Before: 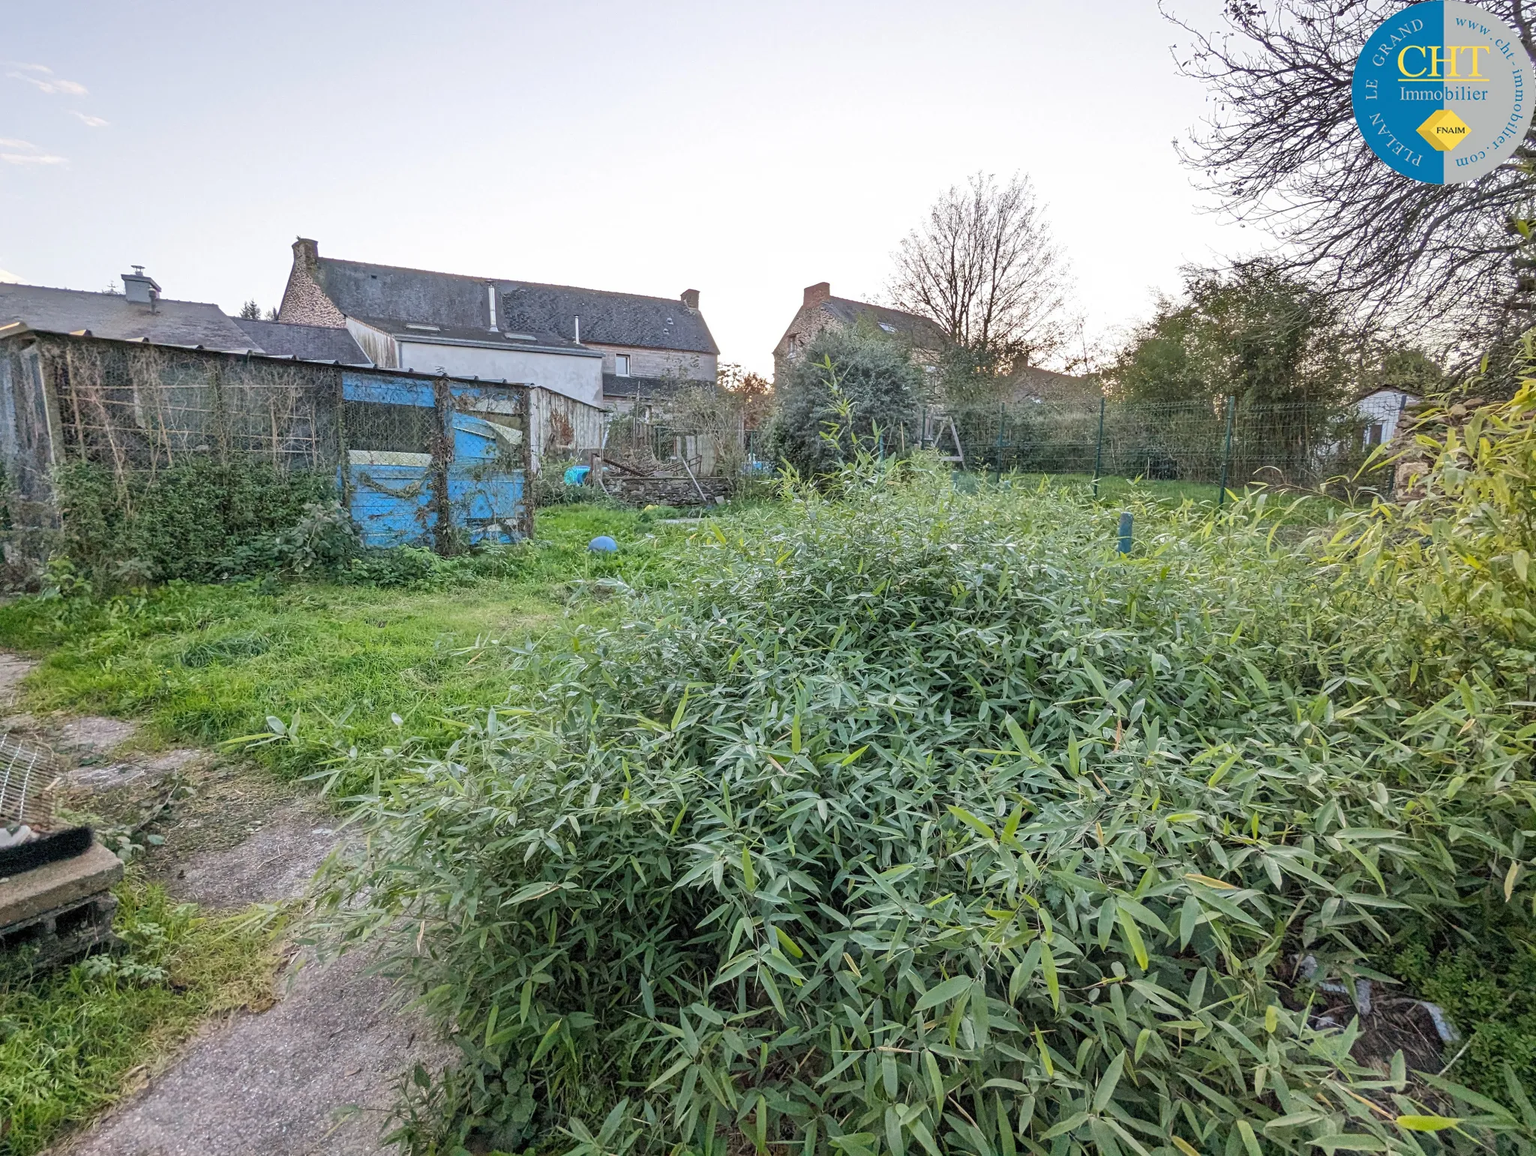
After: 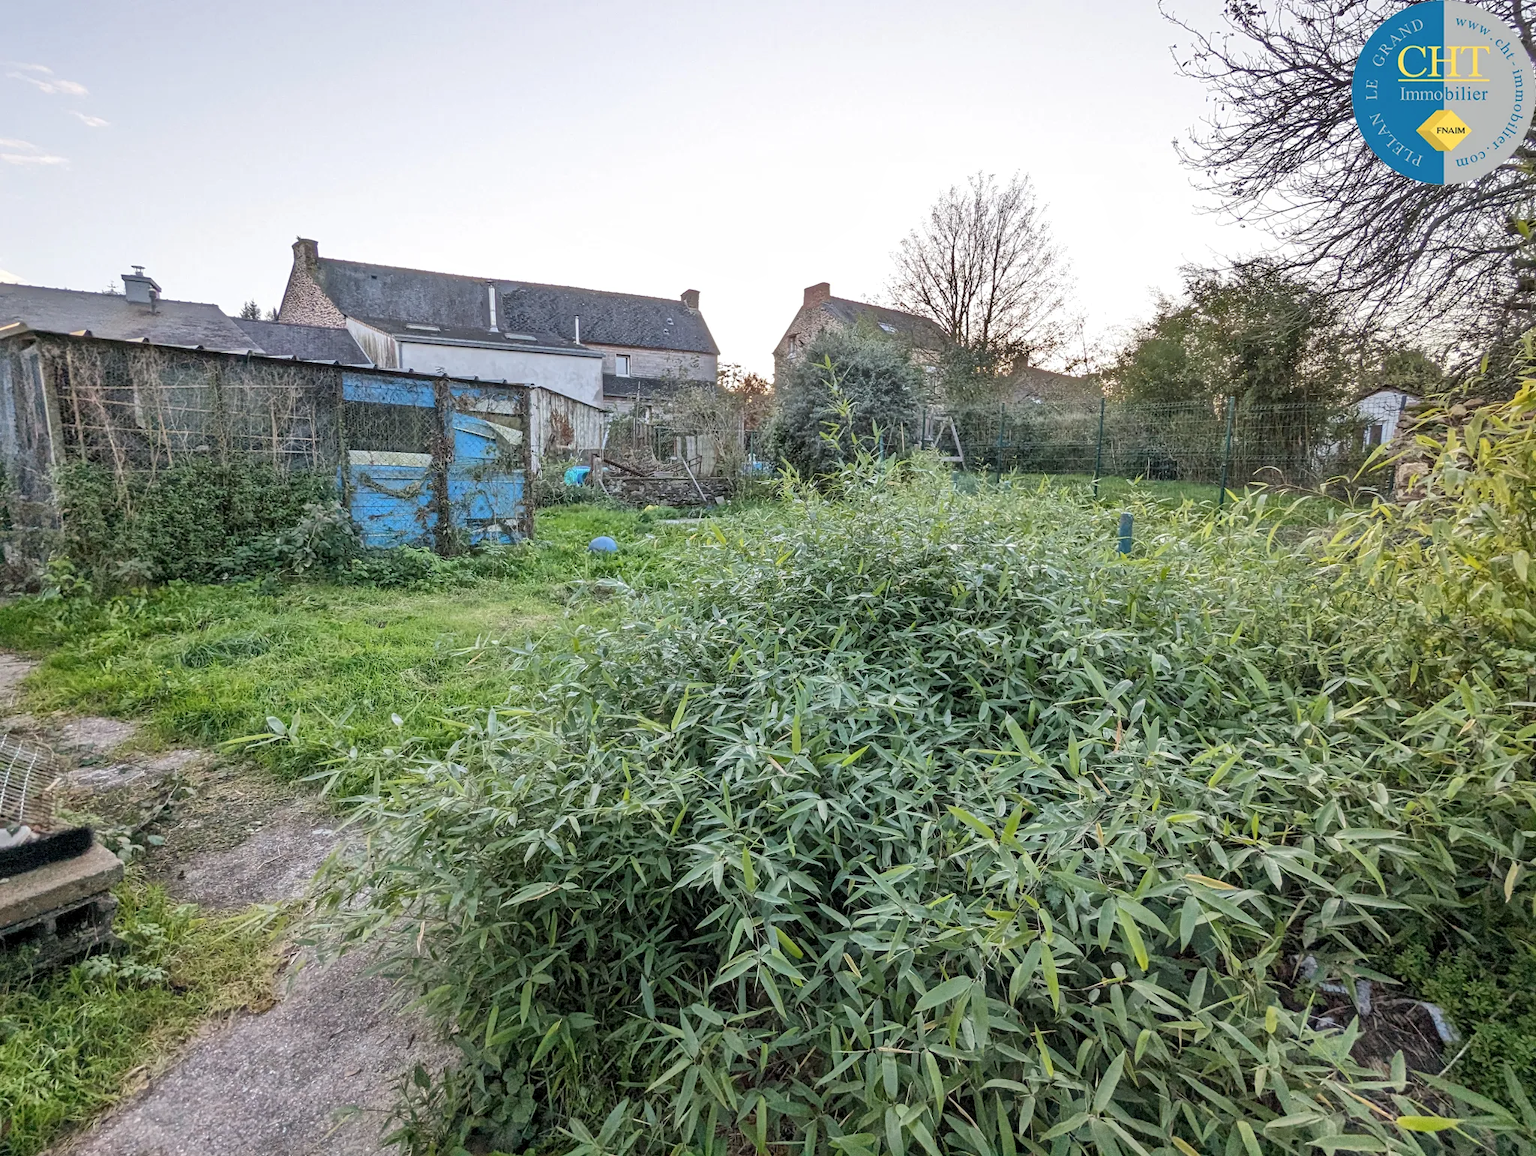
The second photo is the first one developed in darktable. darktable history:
contrast brightness saturation: contrast 0.01, saturation -0.05
local contrast: mode bilateral grid, contrast 20, coarseness 50, detail 120%, midtone range 0.2
